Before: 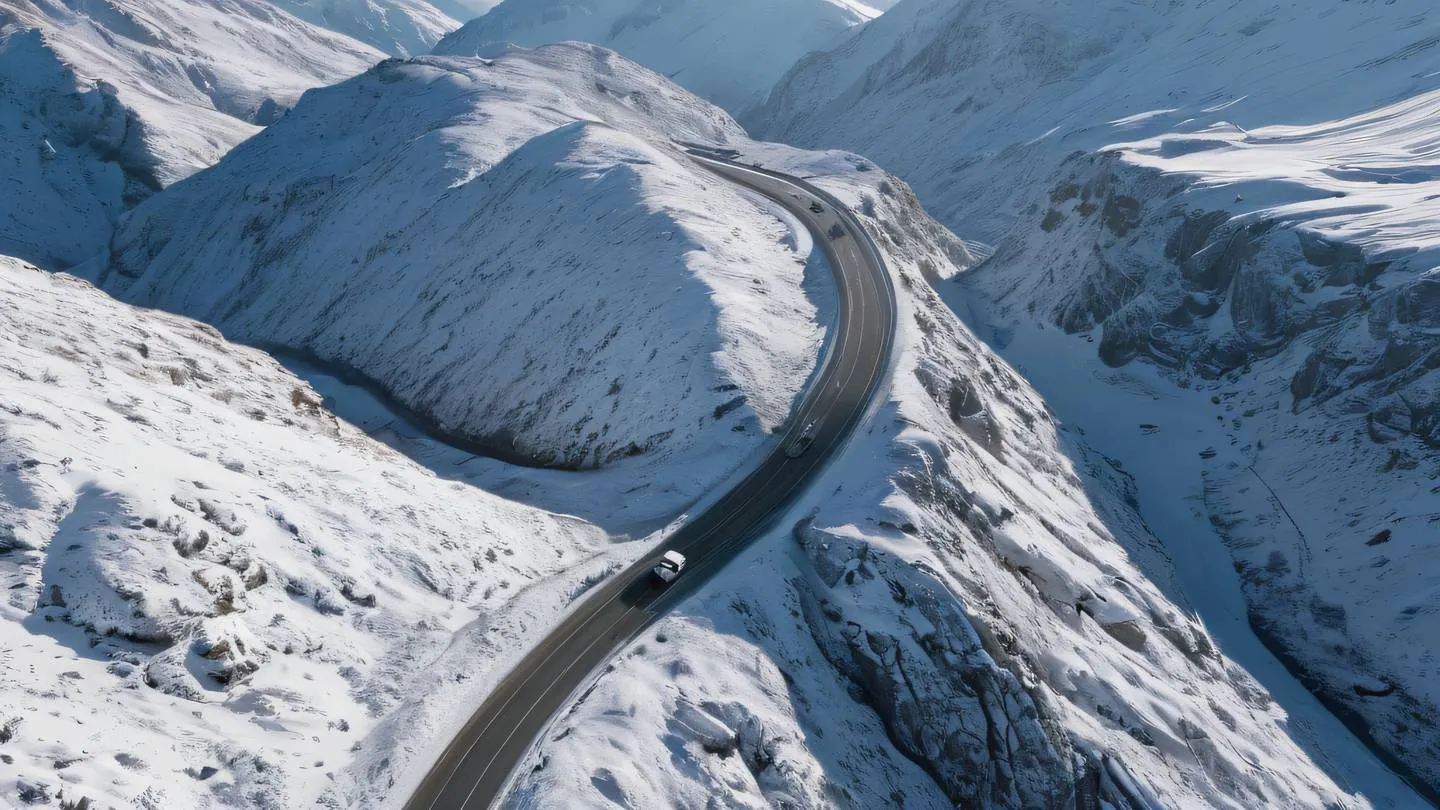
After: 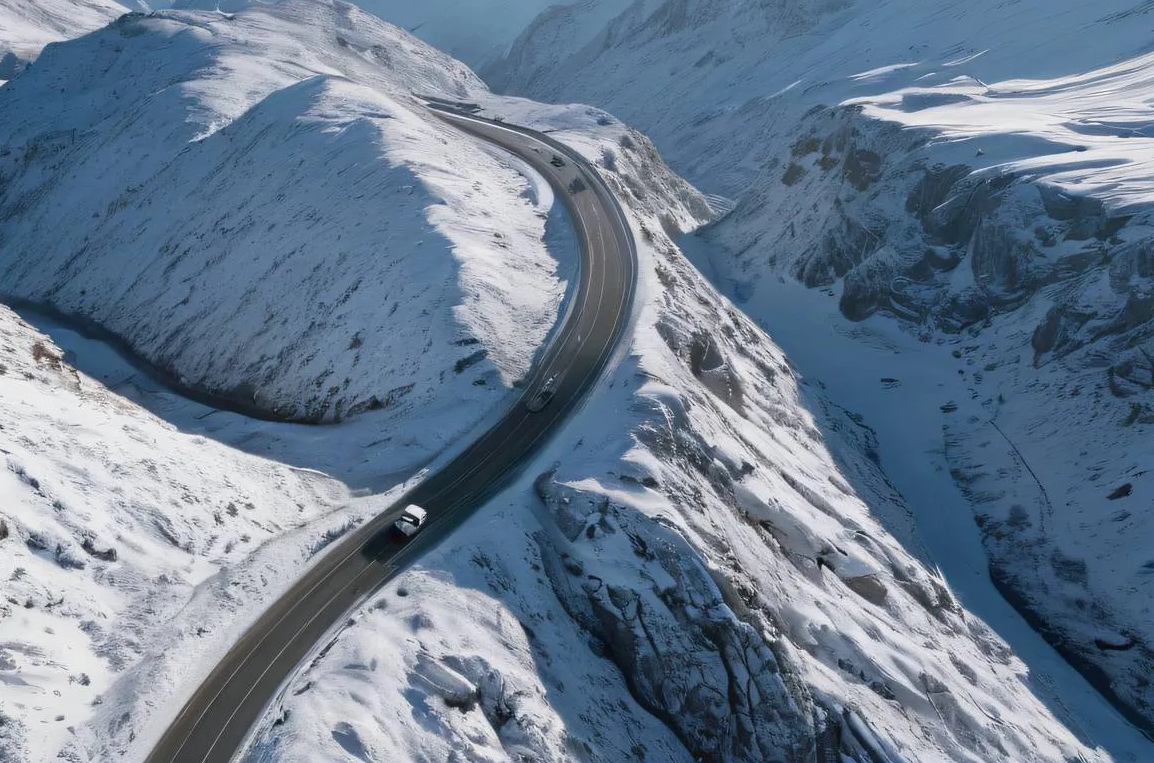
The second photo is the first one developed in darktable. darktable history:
crop and rotate: left 18.031%, top 5.744%, right 1.779%
